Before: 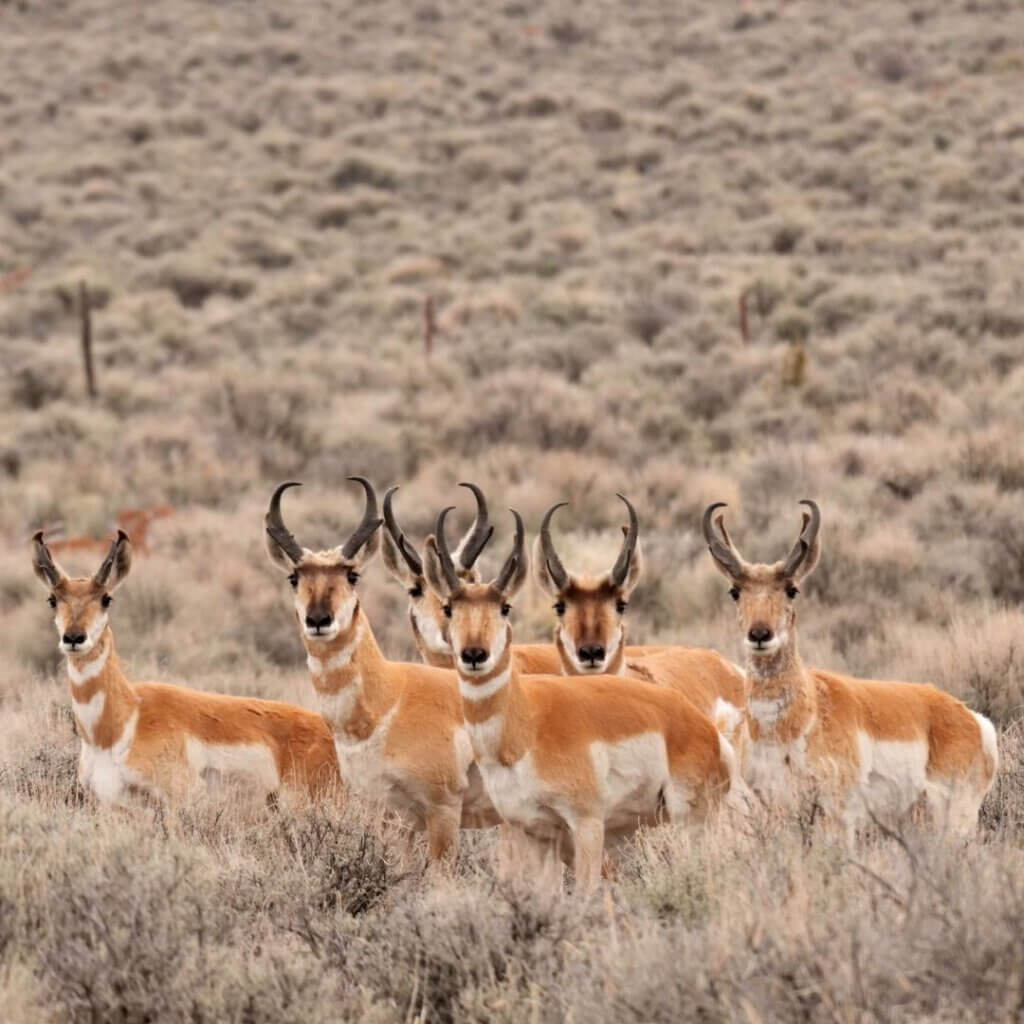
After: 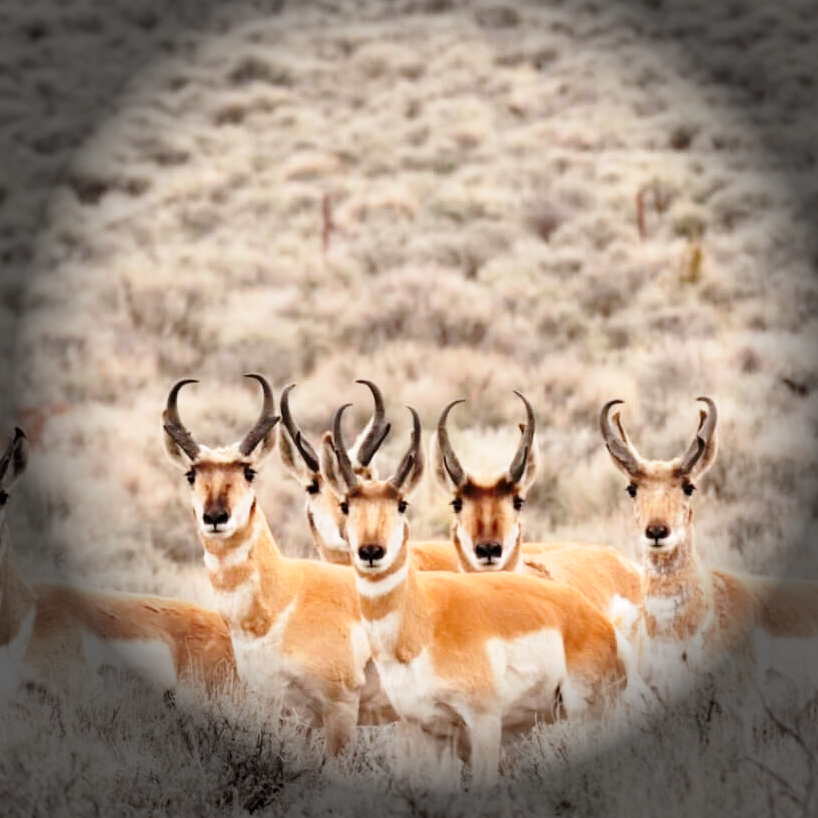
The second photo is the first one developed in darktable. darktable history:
vignetting: fall-off start 76.42%, fall-off radius 27.36%, brightness -0.872, center (0.037, -0.09), width/height ratio 0.971
crop and rotate: left 10.071%, top 10.071%, right 10.02%, bottom 10.02%
base curve: curves: ch0 [(0, 0) (0.028, 0.03) (0.121, 0.232) (0.46, 0.748) (0.859, 0.968) (1, 1)], preserve colors none
